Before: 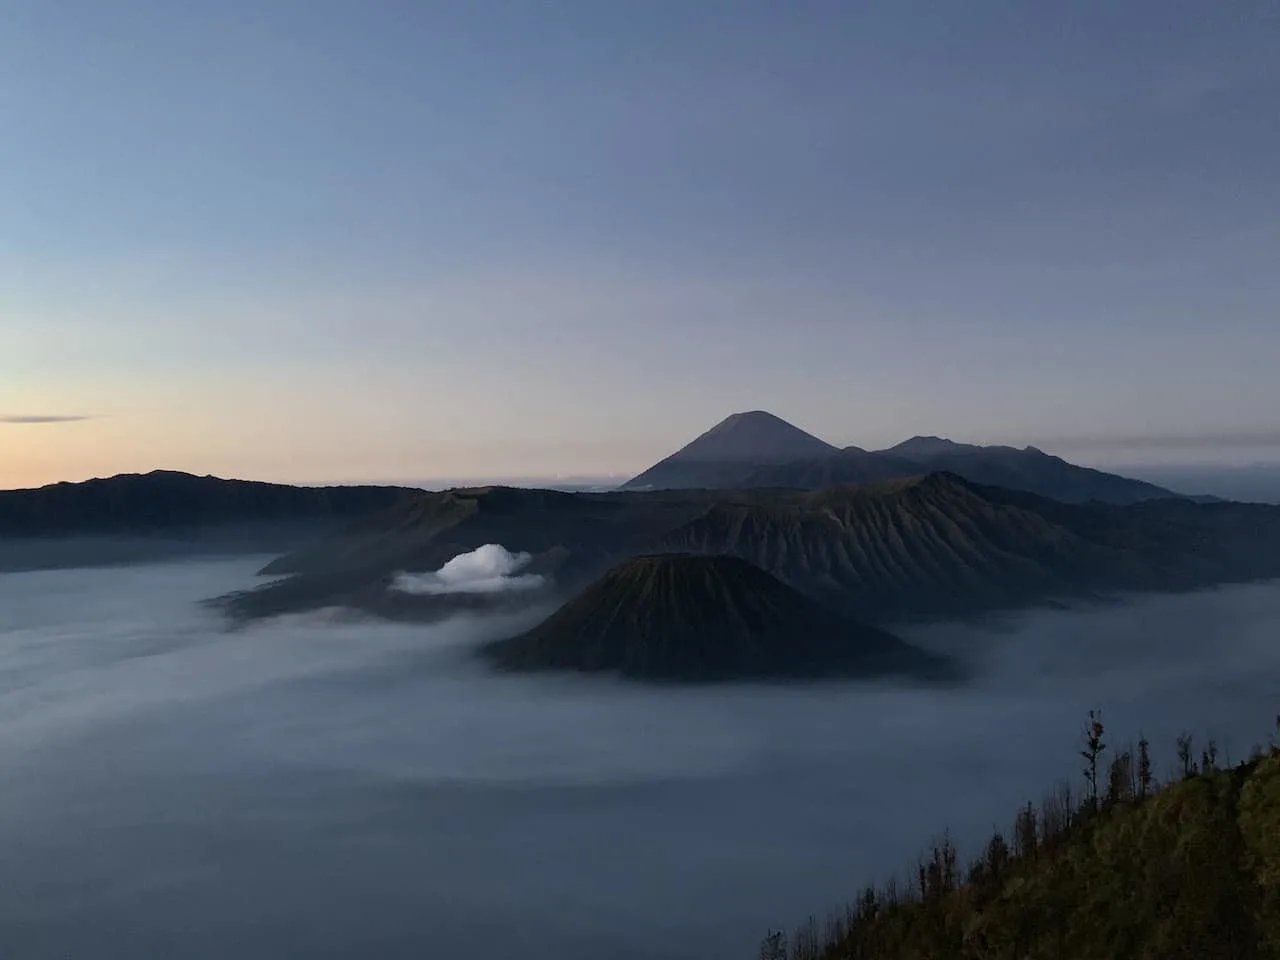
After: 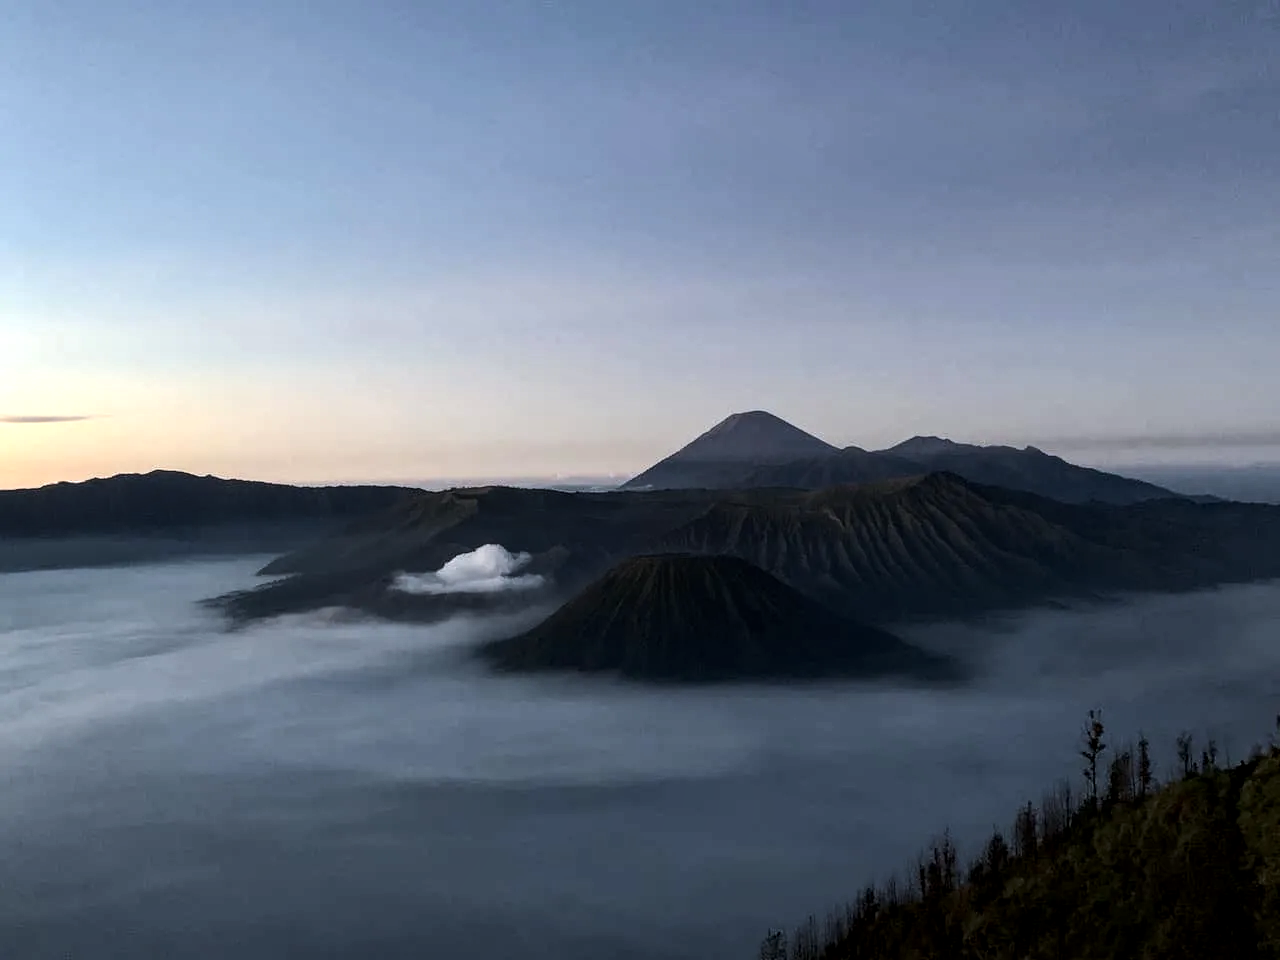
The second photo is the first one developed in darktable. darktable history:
base curve: curves: ch0 [(0, 0) (0.283, 0.295) (1, 1)], preserve colors none
local contrast: on, module defaults
tone equalizer: -8 EV -0.75 EV, -7 EV -0.7 EV, -6 EV -0.6 EV, -5 EV -0.4 EV, -3 EV 0.4 EV, -2 EV 0.6 EV, -1 EV 0.7 EV, +0 EV 0.75 EV, edges refinement/feathering 500, mask exposure compensation -1.57 EV, preserve details no
